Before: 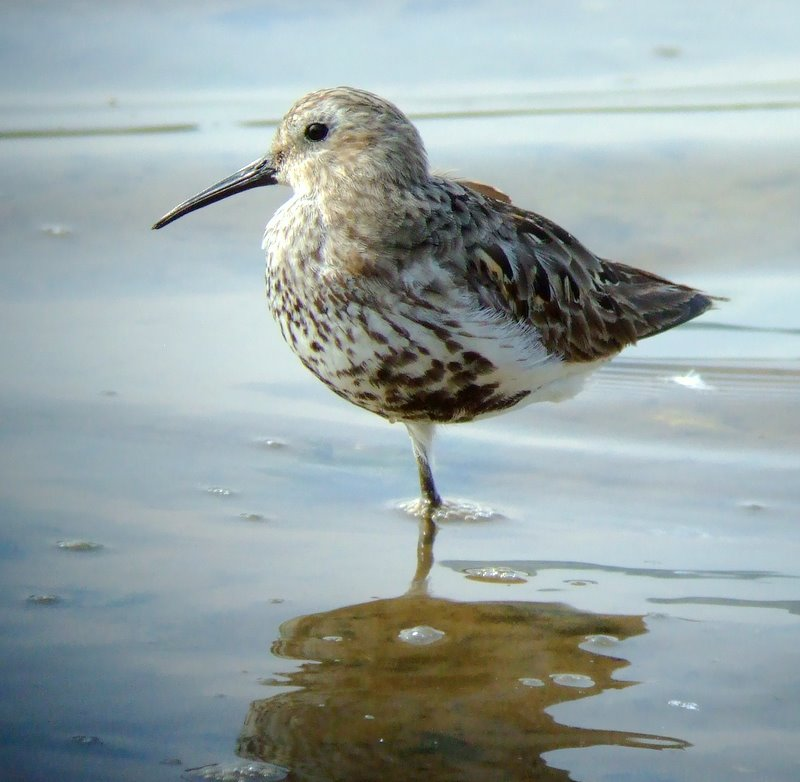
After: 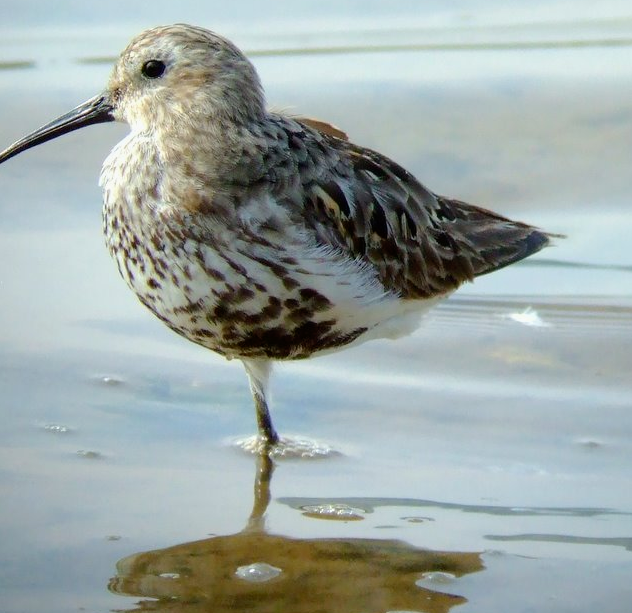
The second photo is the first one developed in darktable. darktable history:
tone curve: curves: ch0 [(0, 0) (0.059, 0.027) (0.162, 0.125) (0.304, 0.279) (0.547, 0.532) (0.828, 0.815) (1, 0.983)]; ch1 [(0, 0) (0.23, 0.166) (0.34, 0.298) (0.371, 0.334) (0.435, 0.413) (0.477, 0.469) (0.499, 0.498) (0.529, 0.544) (0.559, 0.587) (0.743, 0.798) (1, 1)]; ch2 [(0, 0) (0.431, 0.414) (0.498, 0.503) (0.524, 0.531) (0.568, 0.567) (0.6, 0.597) (0.643, 0.631) (0.74, 0.721) (1, 1)], preserve colors none
exposure: compensate highlight preservation false
crop and rotate: left 20.445%, top 8.072%, right 0.496%, bottom 13.414%
